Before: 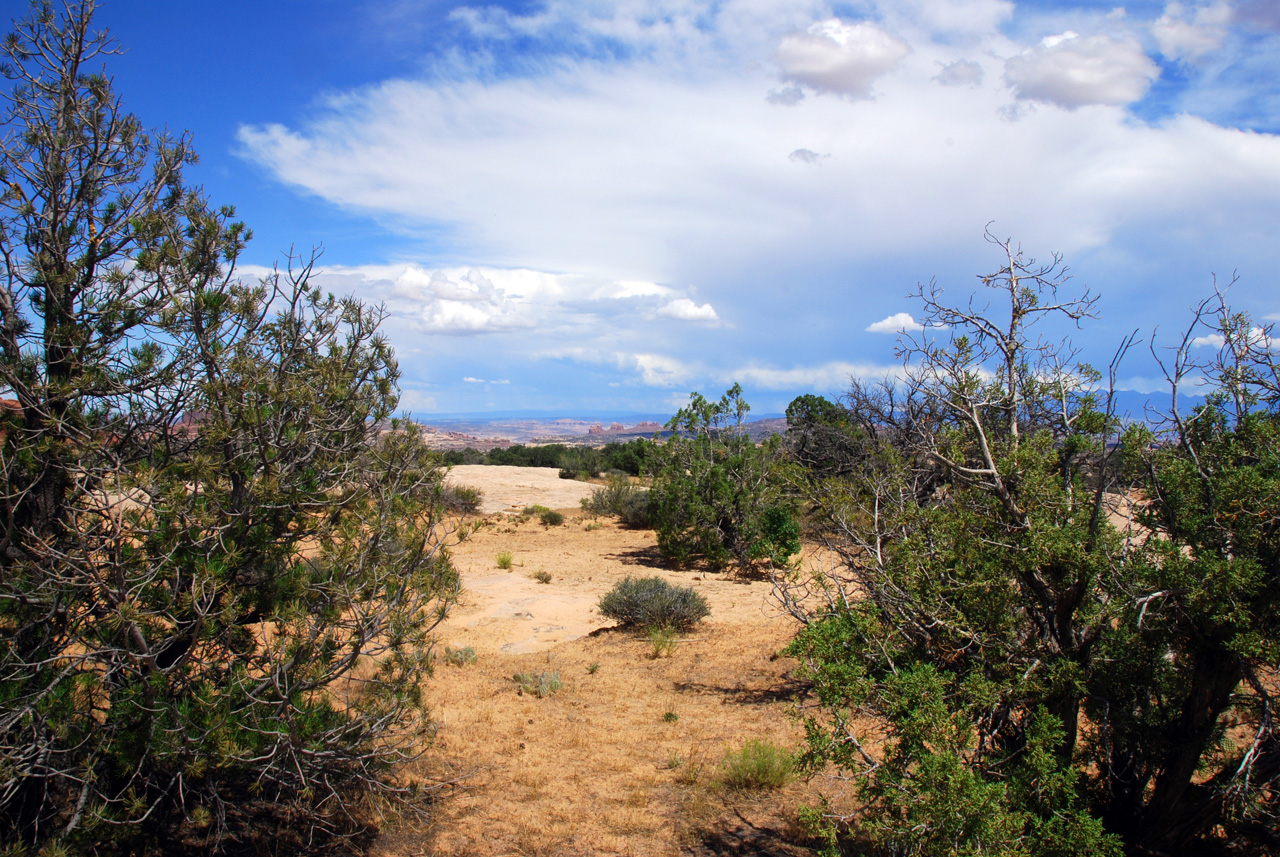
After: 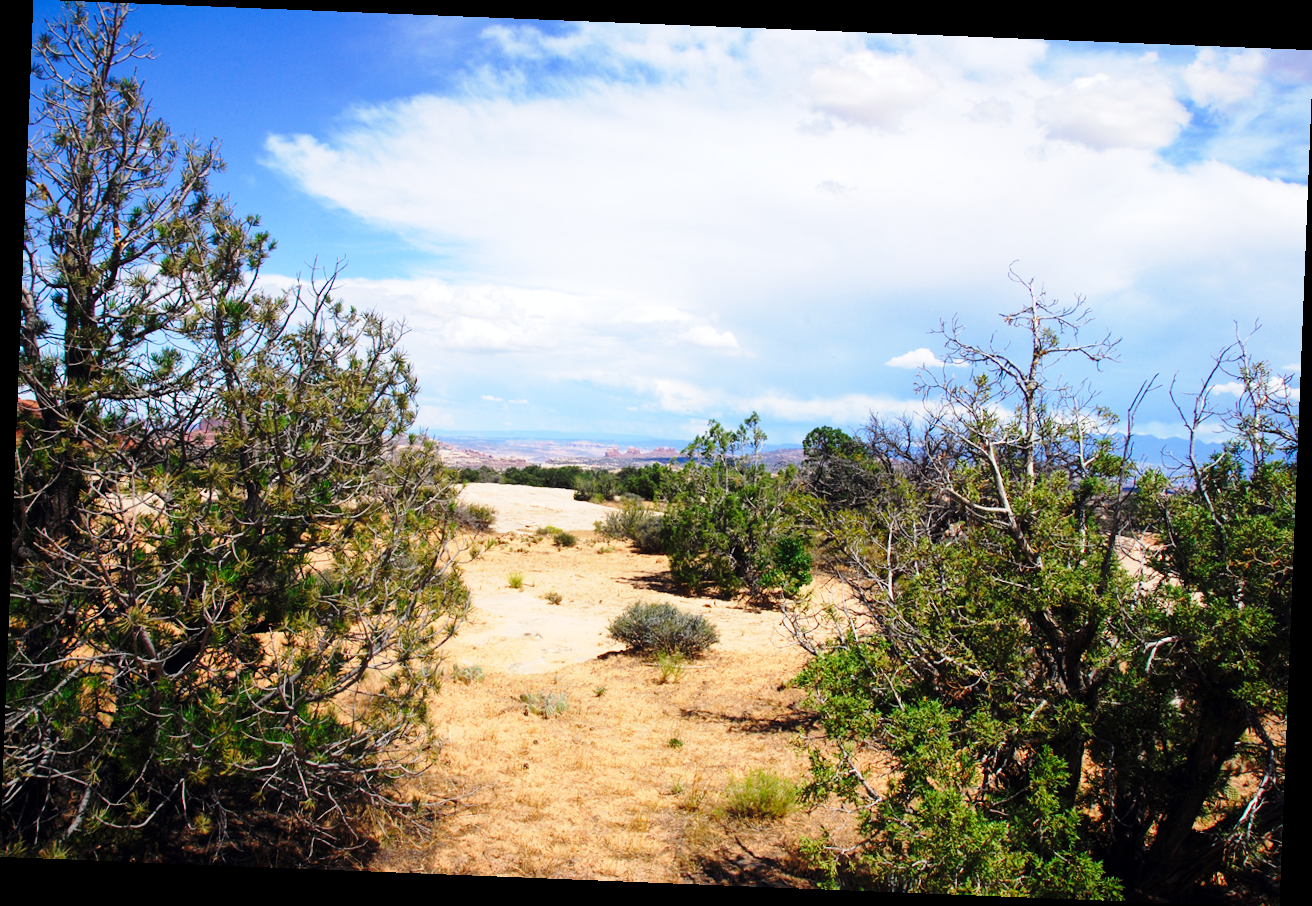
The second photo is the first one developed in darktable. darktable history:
base curve: curves: ch0 [(0, 0) (0.028, 0.03) (0.121, 0.232) (0.46, 0.748) (0.859, 0.968) (1, 1)], preserve colors none
white balance: red 0.988, blue 1.017
rotate and perspective: rotation 2.27°, automatic cropping off
